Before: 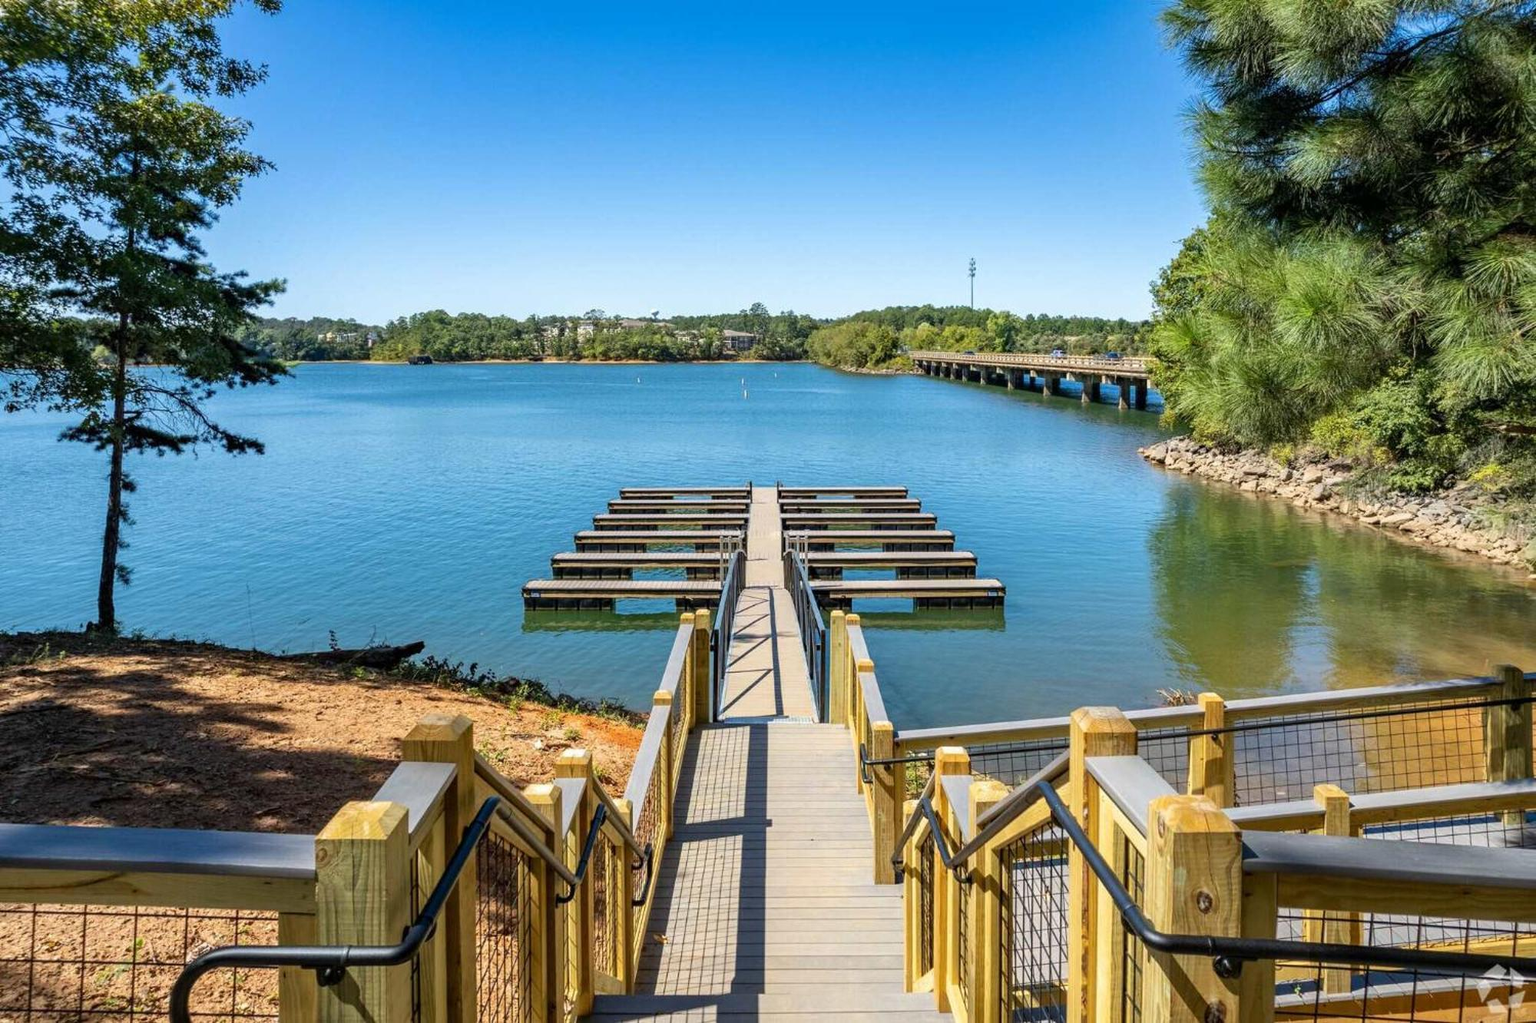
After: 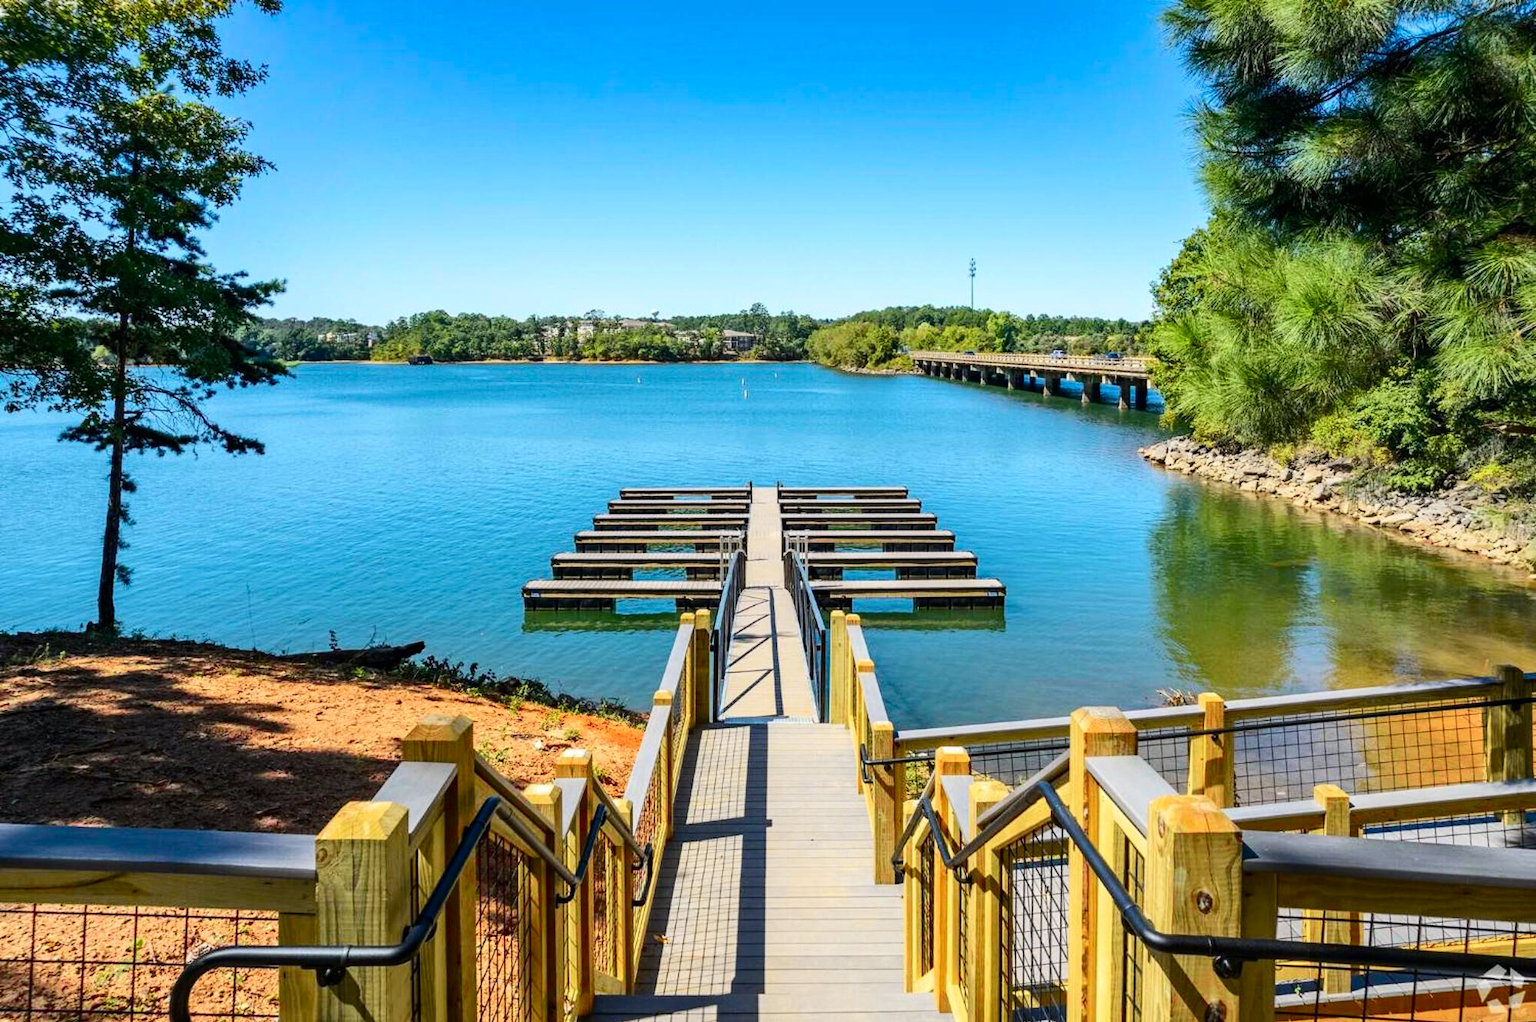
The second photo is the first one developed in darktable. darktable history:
tone curve: curves: ch0 [(0, 0) (0.126, 0.086) (0.338, 0.307) (0.494, 0.531) (0.703, 0.762) (1, 1)]; ch1 [(0, 0) (0.346, 0.324) (0.45, 0.426) (0.5, 0.5) (0.522, 0.517) (0.55, 0.578) (1, 1)]; ch2 [(0, 0) (0.44, 0.424) (0.501, 0.499) (0.554, 0.554) (0.622, 0.667) (0.707, 0.746) (1, 1)], color space Lab, independent channels, preserve colors none
